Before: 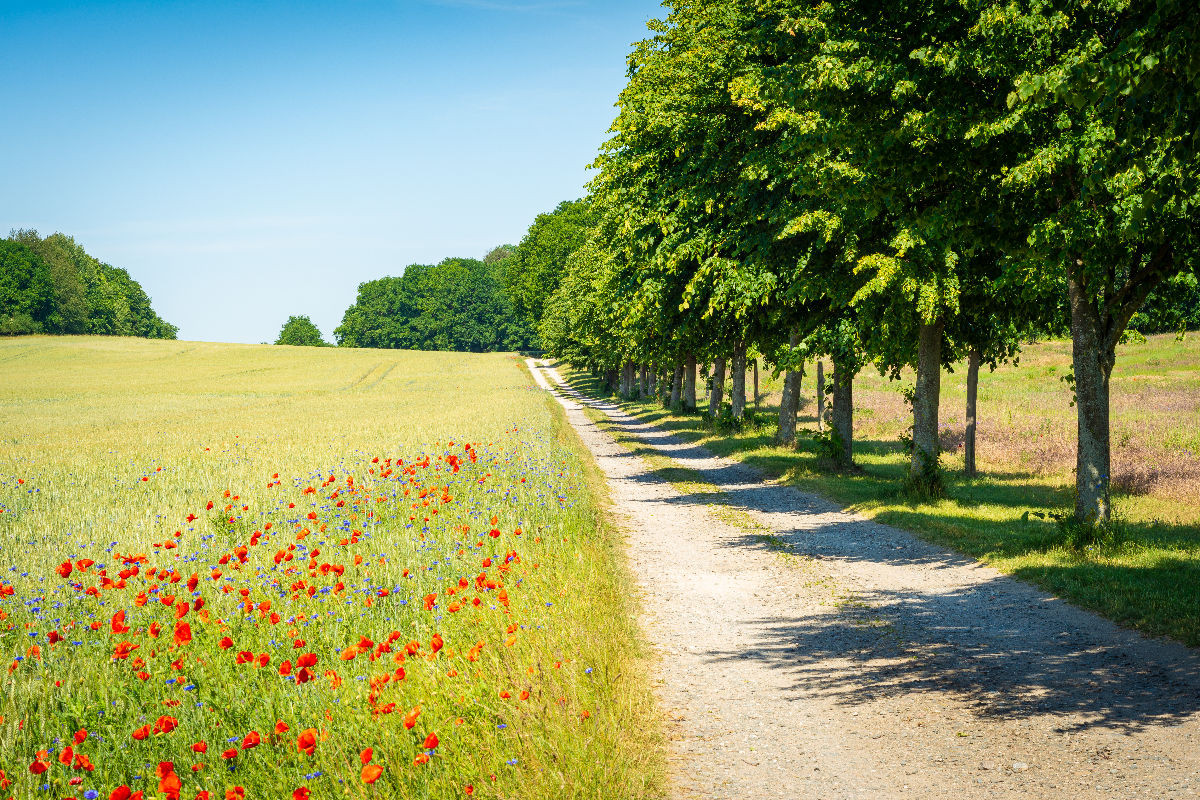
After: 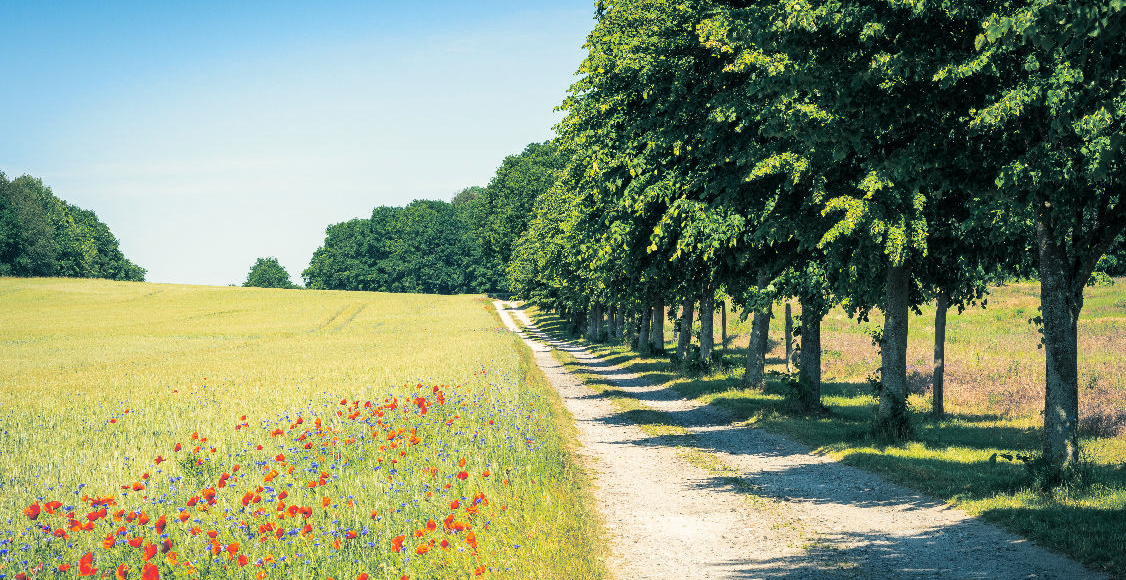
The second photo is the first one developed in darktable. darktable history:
crop: left 2.737%, top 7.287%, right 3.421%, bottom 20.179%
split-toning: shadows › hue 205.2°, shadows › saturation 0.43, highlights › hue 54°, highlights › saturation 0.54
